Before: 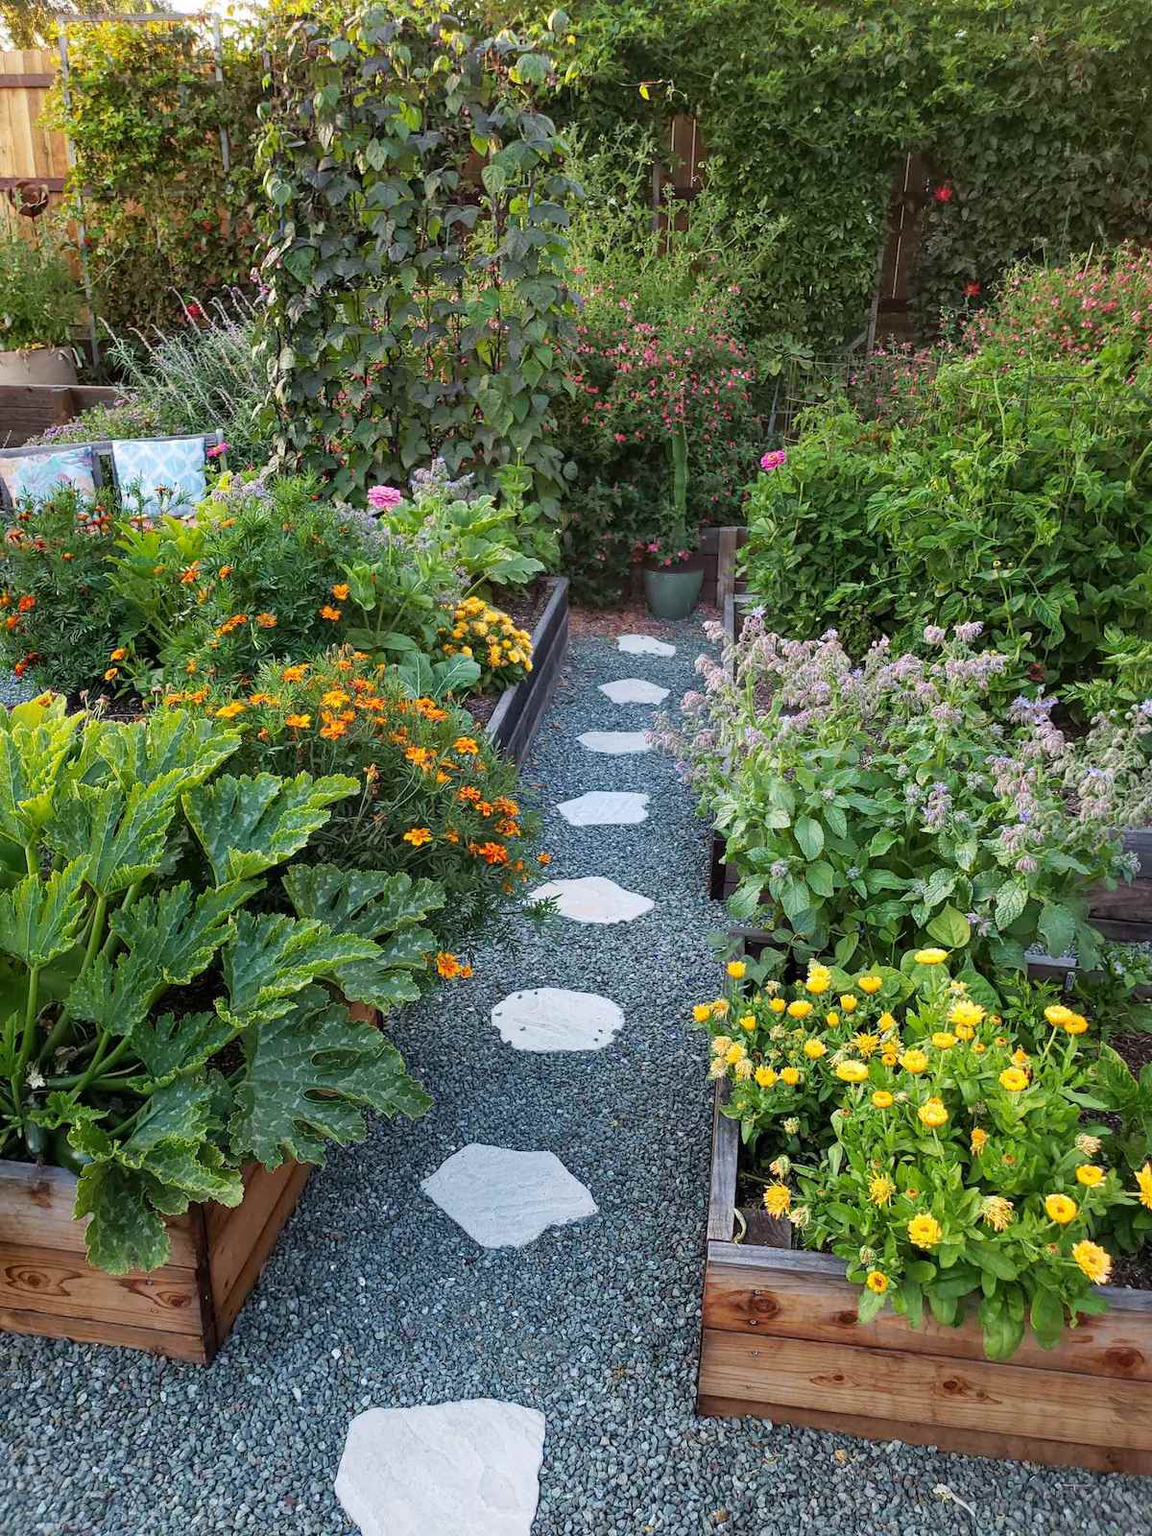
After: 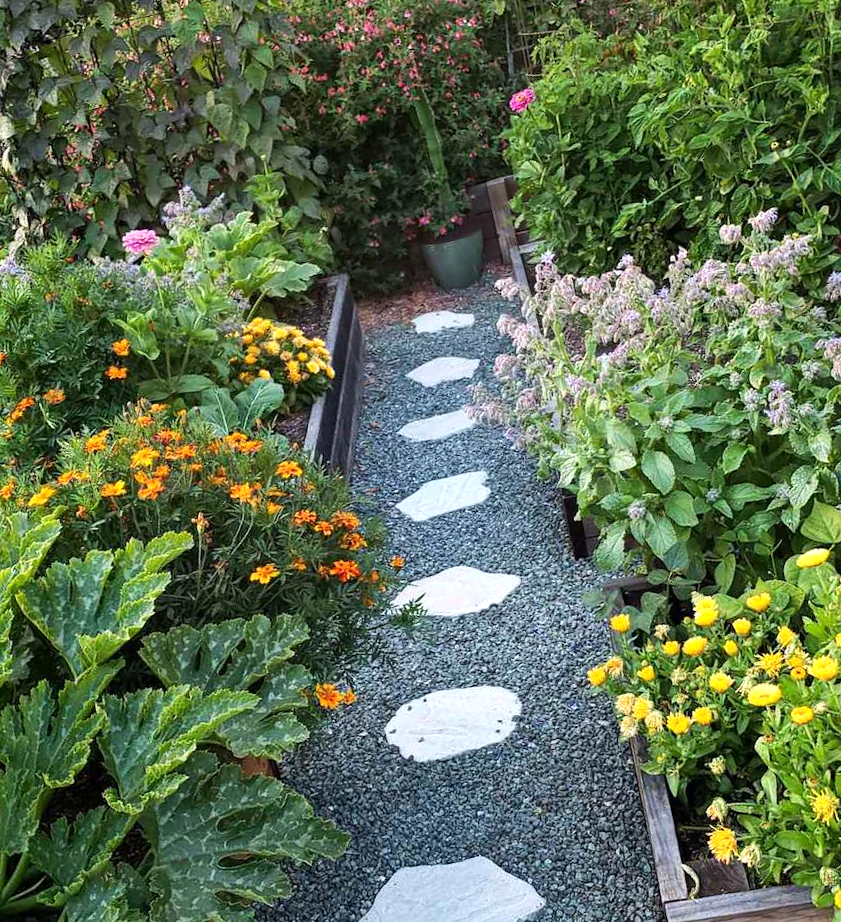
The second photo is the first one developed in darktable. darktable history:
tone equalizer: -8 EV -0.417 EV, -7 EV -0.389 EV, -6 EV -0.333 EV, -5 EV -0.222 EV, -3 EV 0.222 EV, -2 EV 0.333 EV, -1 EV 0.389 EV, +0 EV 0.417 EV, edges refinement/feathering 500, mask exposure compensation -1.57 EV, preserve details no
crop and rotate: left 17.732%, right 15.423%
rotate and perspective: rotation -14.8°, crop left 0.1, crop right 0.903, crop top 0.25, crop bottom 0.748
